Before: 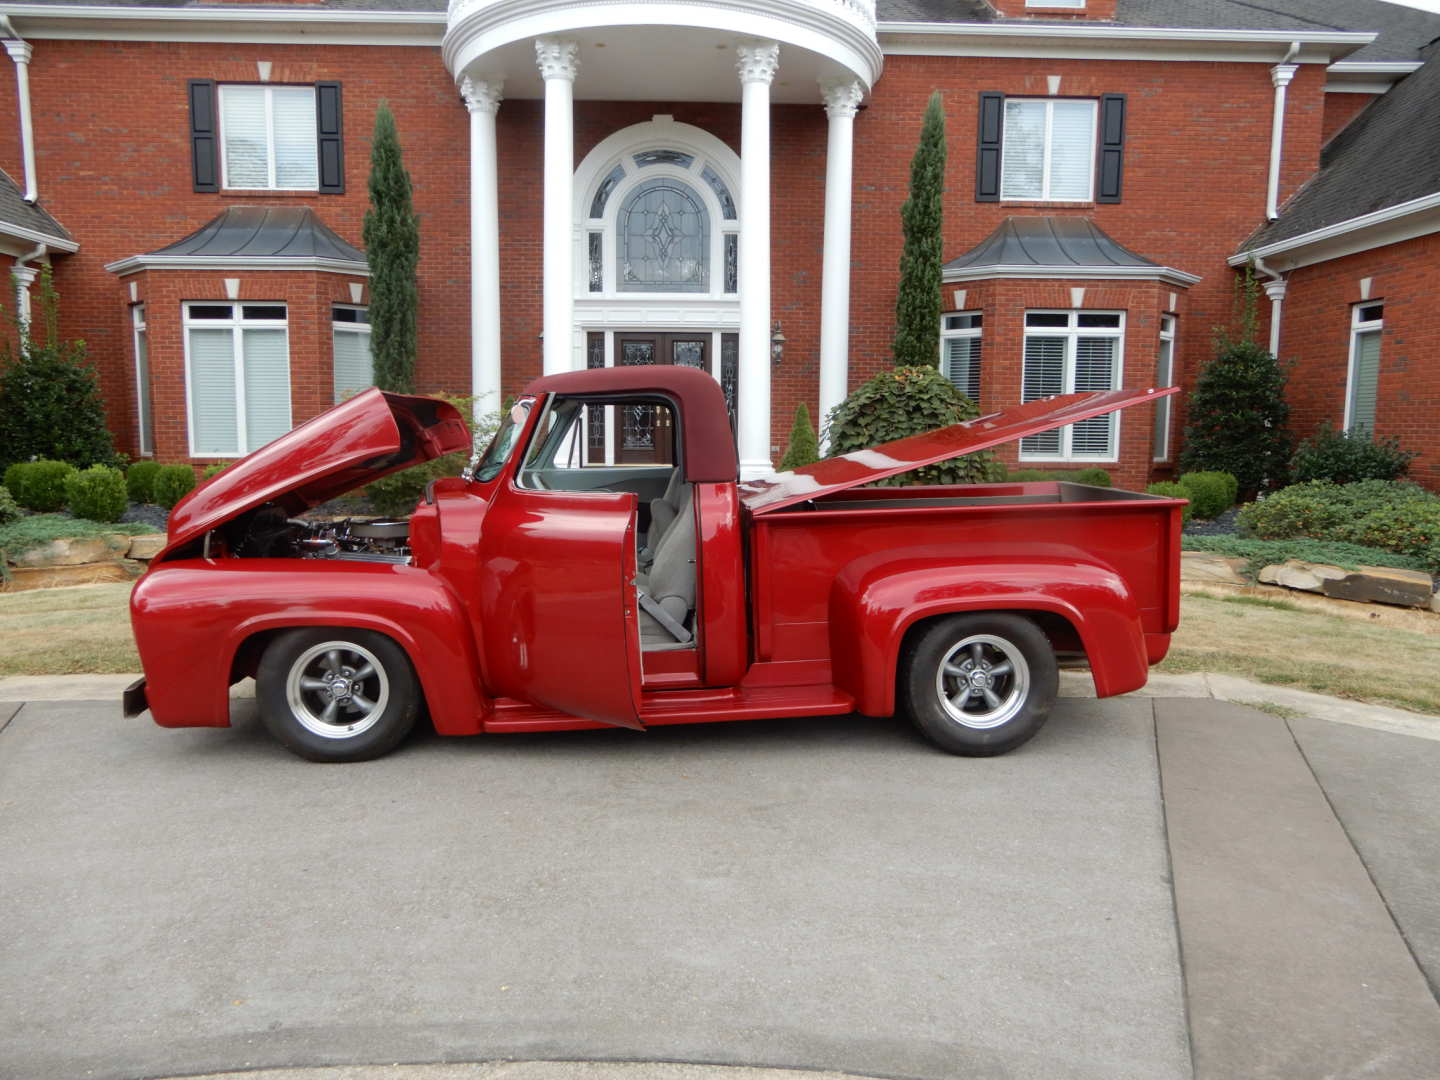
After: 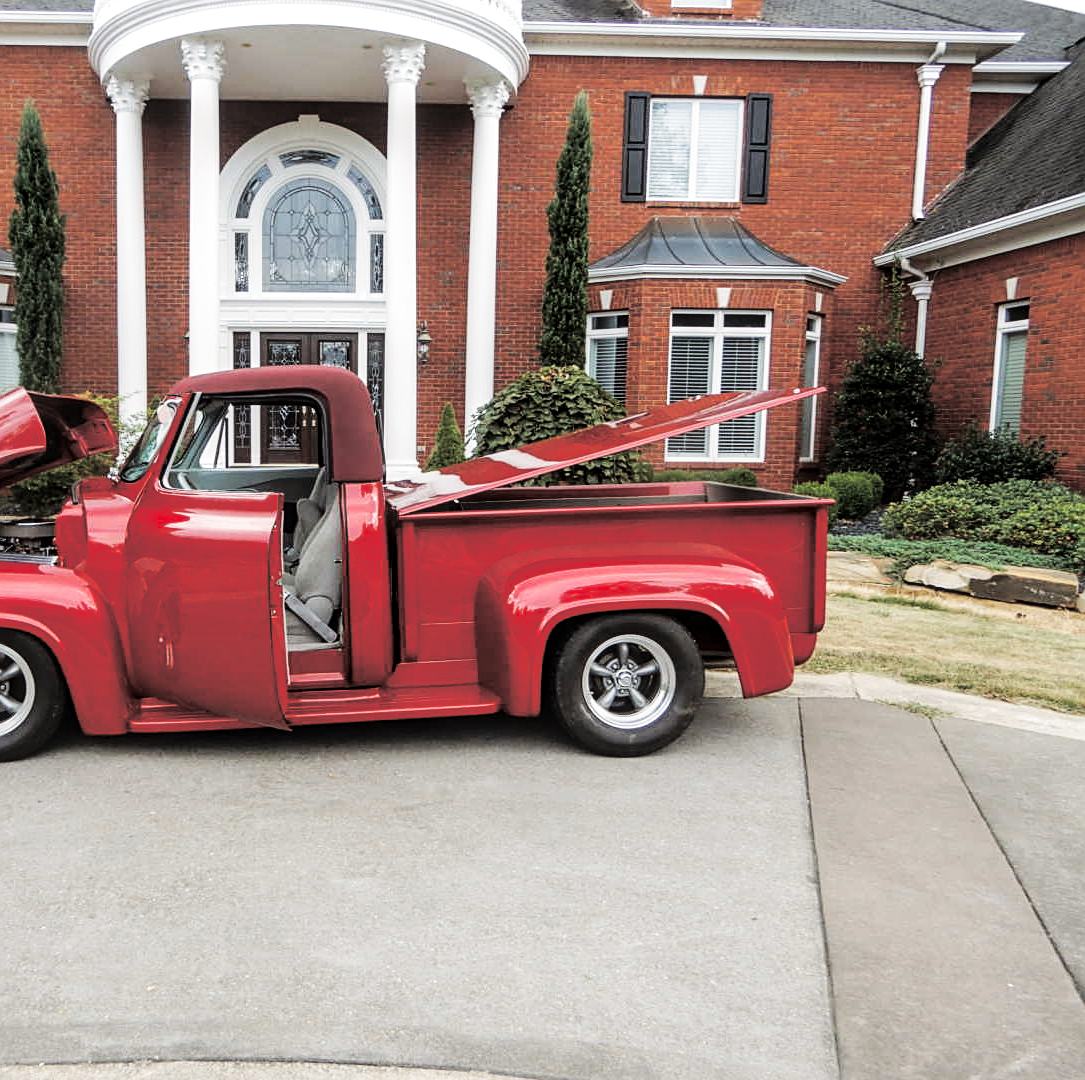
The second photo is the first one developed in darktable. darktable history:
split-toning: shadows › hue 36°, shadows › saturation 0.05, highlights › hue 10.8°, highlights › saturation 0.15, compress 40%
crop and rotate: left 24.6%
local contrast: on, module defaults
sharpen: on, module defaults
base curve: curves: ch0 [(0, 0) (0.036, 0.025) (0.121, 0.166) (0.206, 0.329) (0.605, 0.79) (1, 1)], preserve colors none
